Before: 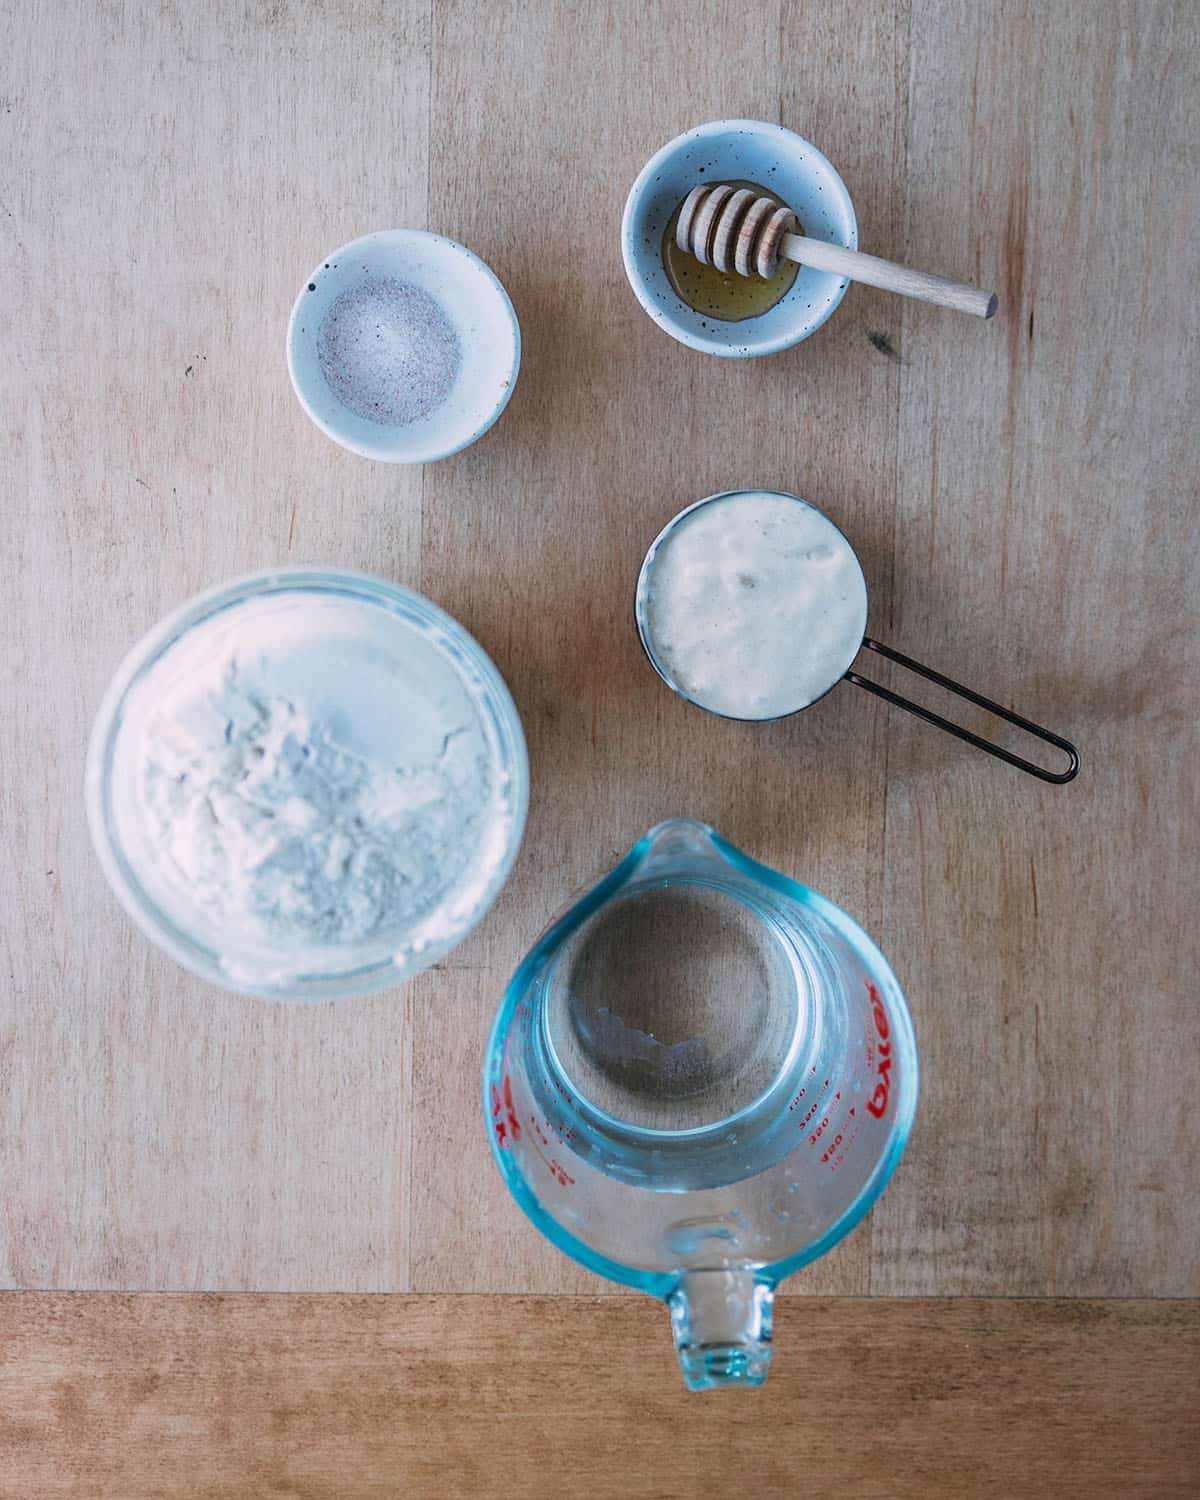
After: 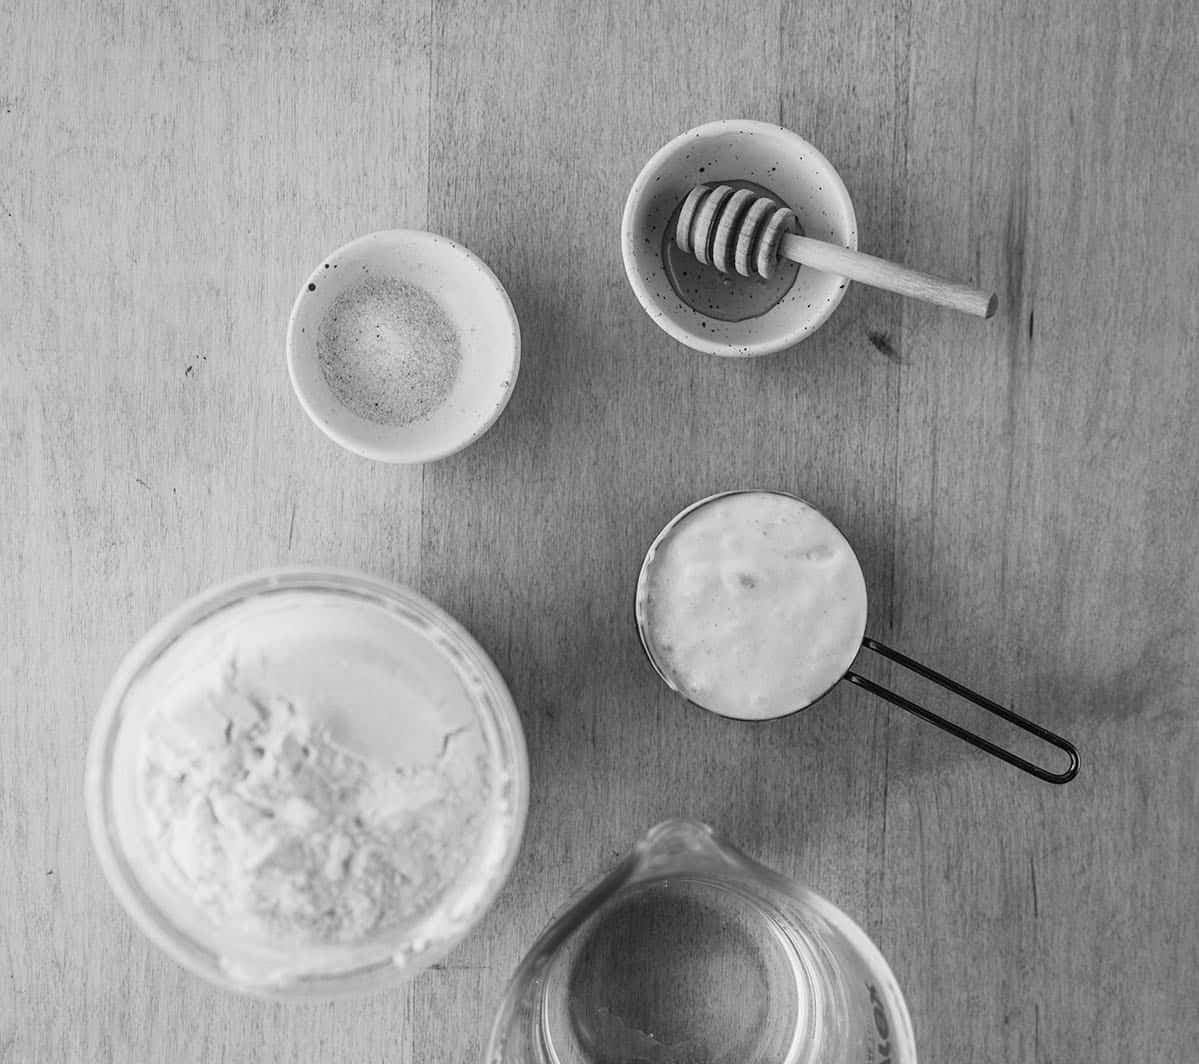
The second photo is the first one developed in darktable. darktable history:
crop: right 0%, bottom 29.062%
color zones: curves: ch1 [(0, -0.394) (0.143, -0.394) (0.286, -0.394) (0.429, -0.392) (0.571, -0.391) (0.714, -0.391) (0.857, -0.391) (1, -0.394)]
velvia: on, module defaults
